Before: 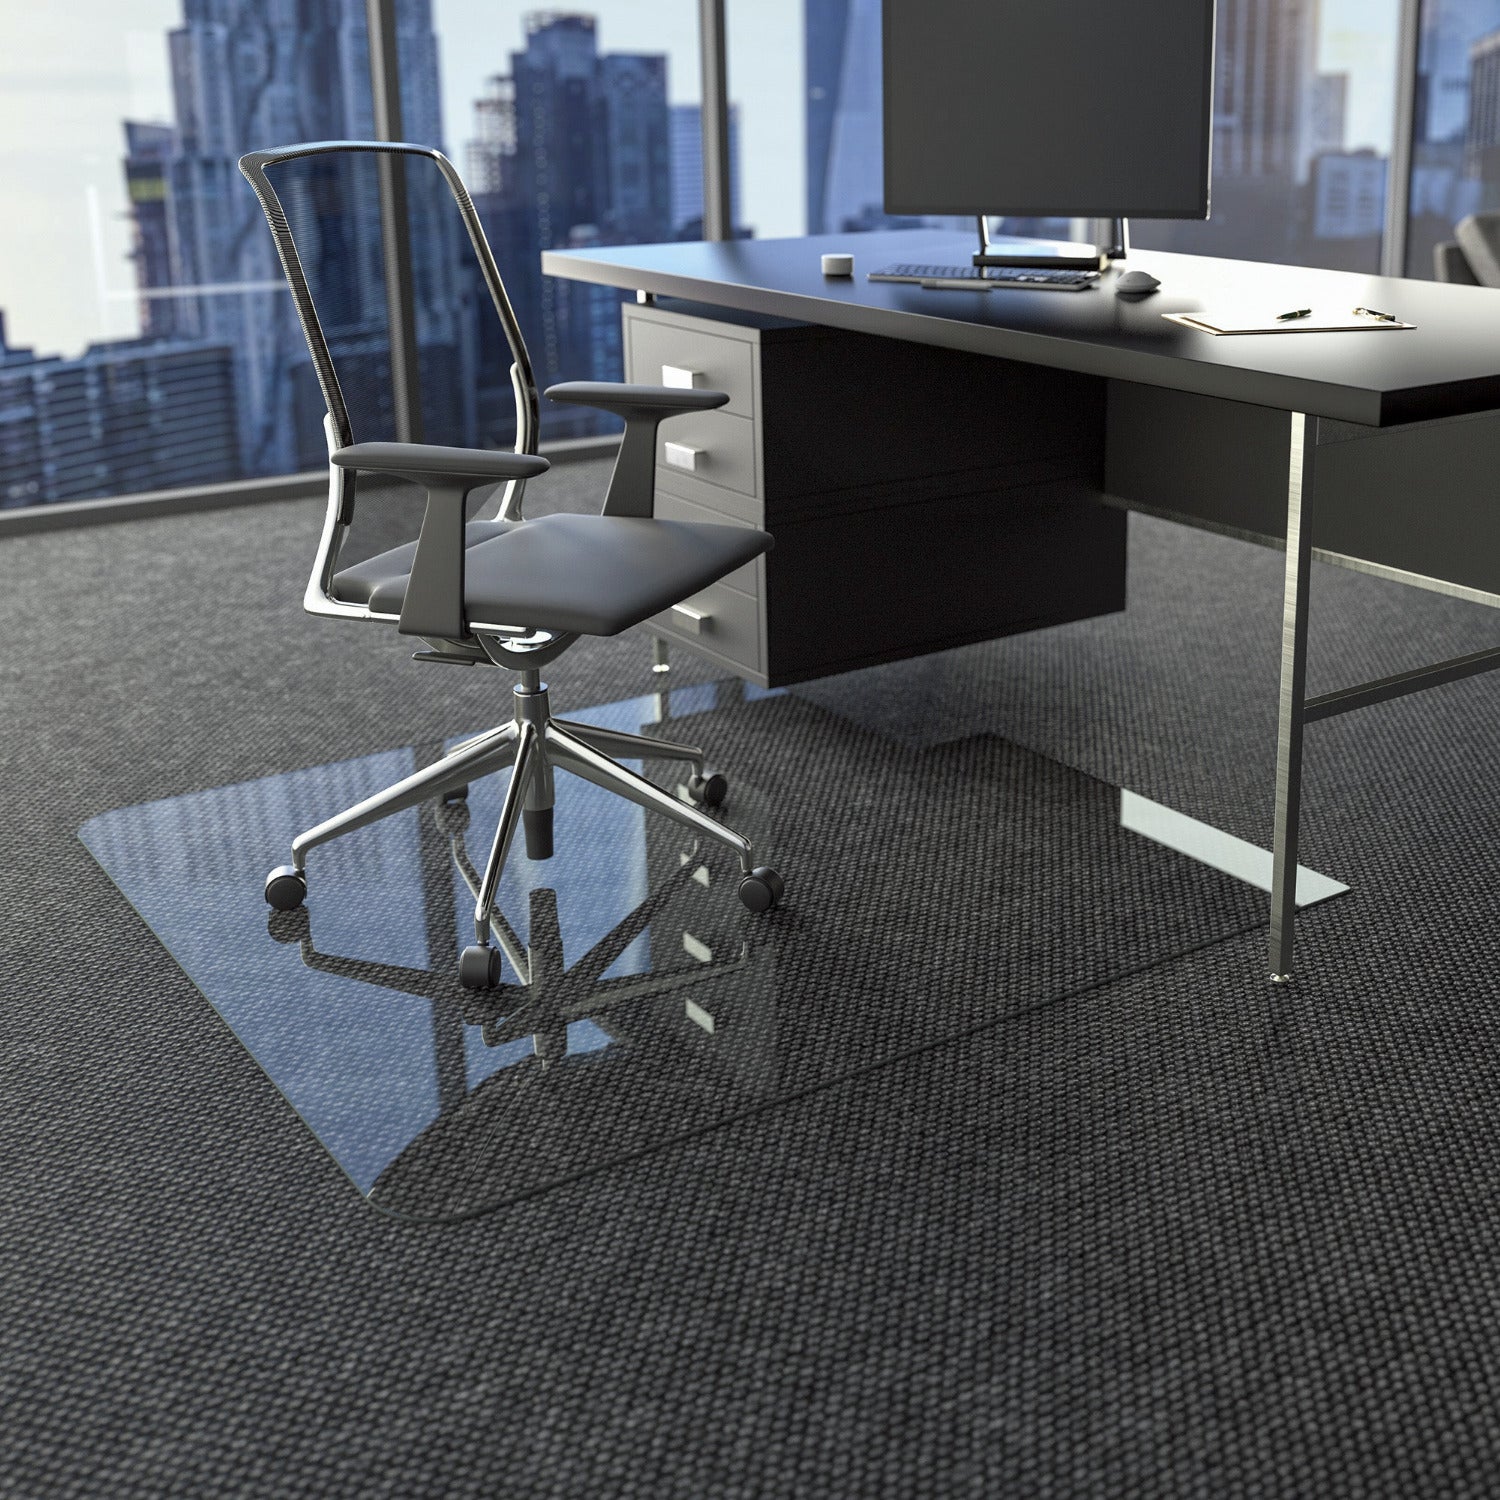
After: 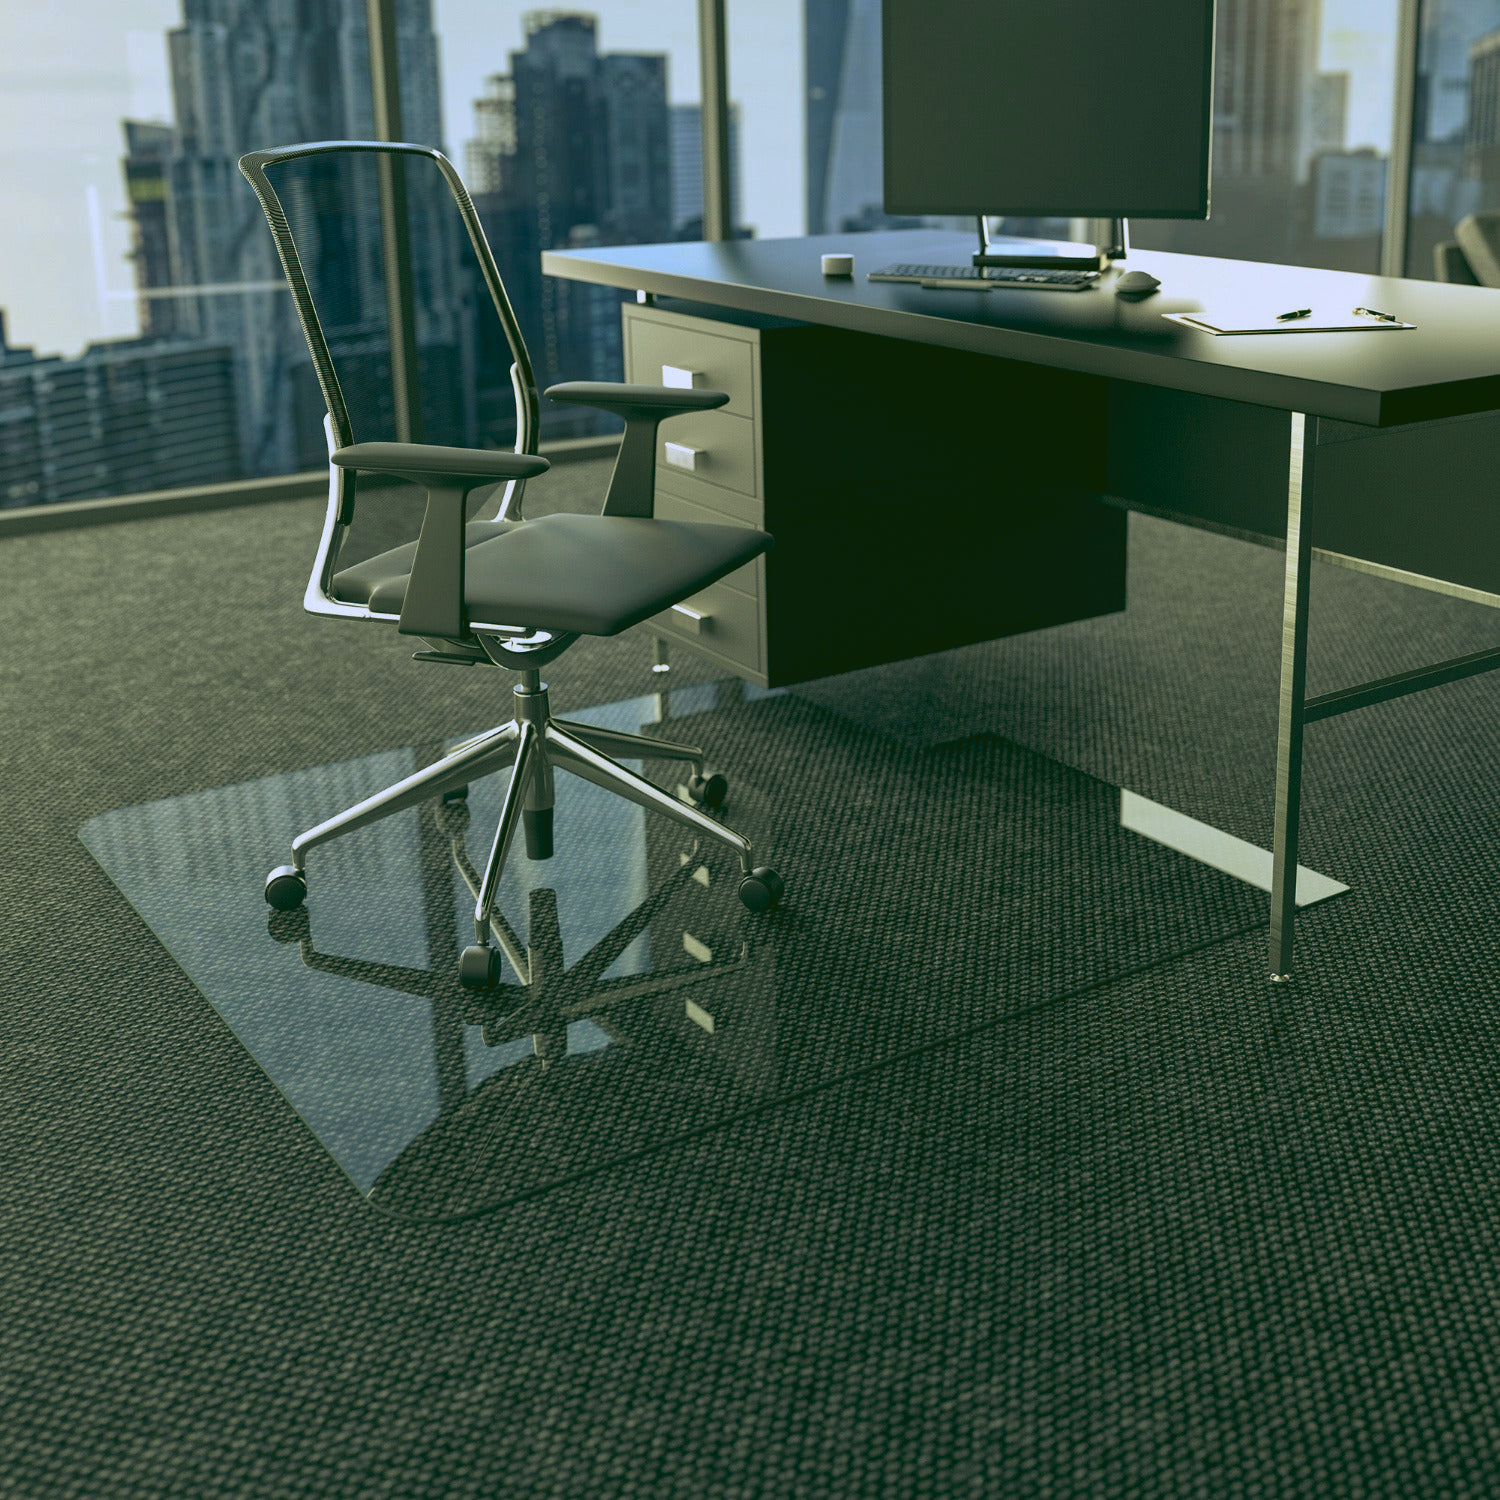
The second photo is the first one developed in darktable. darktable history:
rgb curve: curves: ch0 [(0.123, 0.061) (0.995, 0.887)]; ch1 [(0.06, 0.116) (1, 0.906)]; ch2 [(0, 0) (0.824, 0.69) (1, 1)], mode RGB, independent channels, compensate middle gray true
tone equalizer: on, module defaults
